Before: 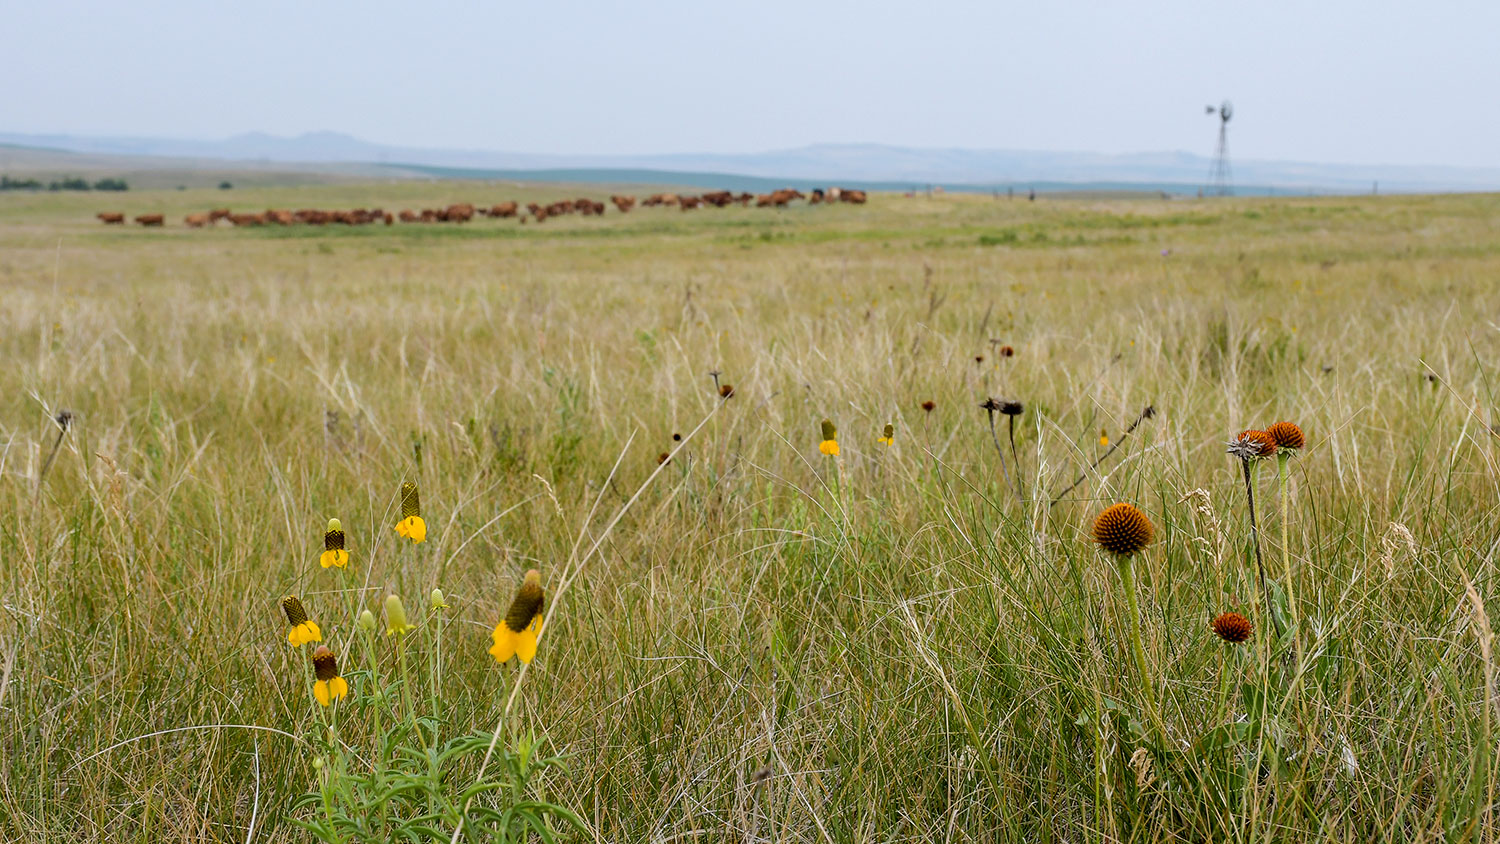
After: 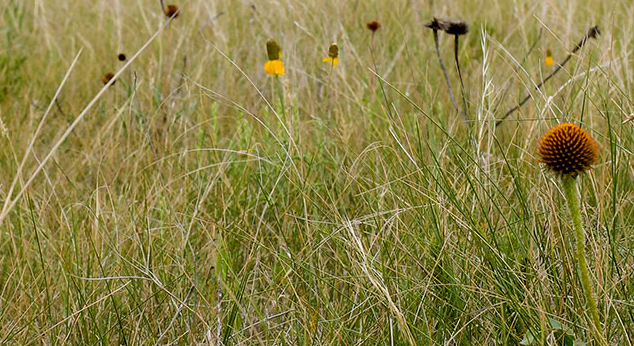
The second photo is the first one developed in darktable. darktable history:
crop: left 37.044%, top 45.085%, right 20.638%, bottom 13.812%
